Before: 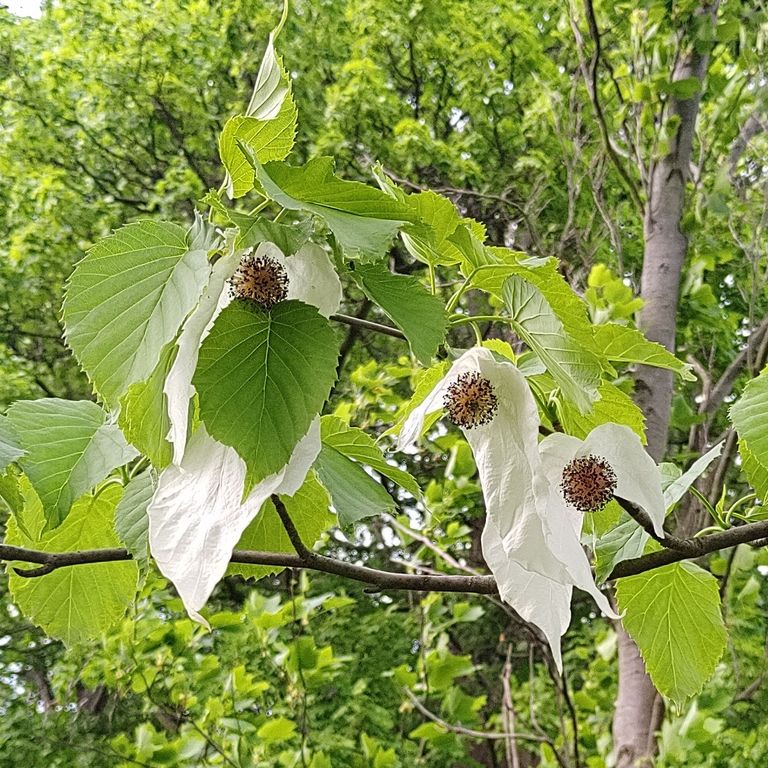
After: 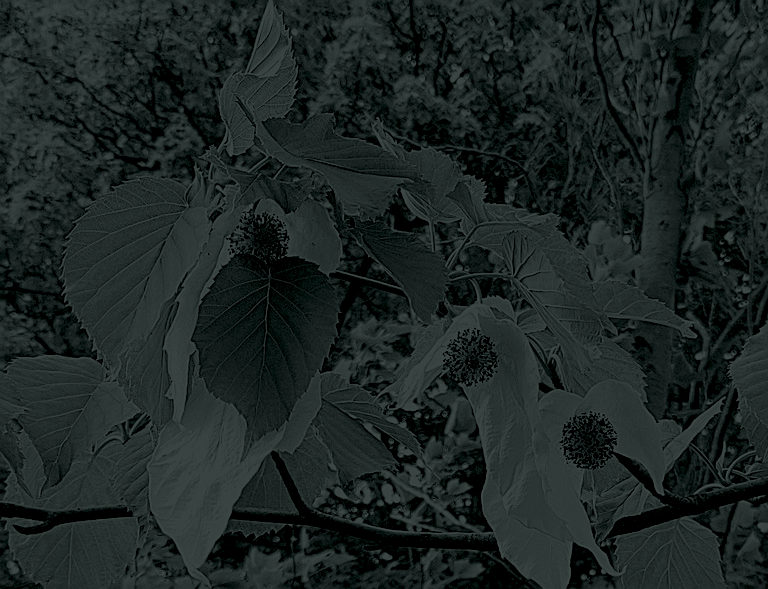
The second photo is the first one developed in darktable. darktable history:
colorize: hue 90°, saturation 19%, lightness 1.59%, version 1
sharpen: on, module defaults
tone equalizer: on, module defaults
filmic rgb: middle gray luminance 30%, black relative exposure -9 EV, white relative exposure 7 EV, threshold 6 EV, target black luminance 0%, hardness 2.94, latitude 2.04%, contrast 0.963, highlights saturation mix 5%, shadows ↔ highlights balance 12.16%, add noise in highlights 0, preserve chrominance no, color science v3 (2019), use custom middle-gray values true, iterations of high-quality reconstruction 0, contrast in highlights soft, enable highlight reconstruction true
white balance: red 0.948, green 1.02, blue 1.176
exposure: black level correction 0.001, exposure 0.191 EV, compensate highlight preservation false
crop: top 5.667%, bottom 17.637%
color balance rgb: linear chroma grading › global chroma 9.31%, global vibrance 41.49%
